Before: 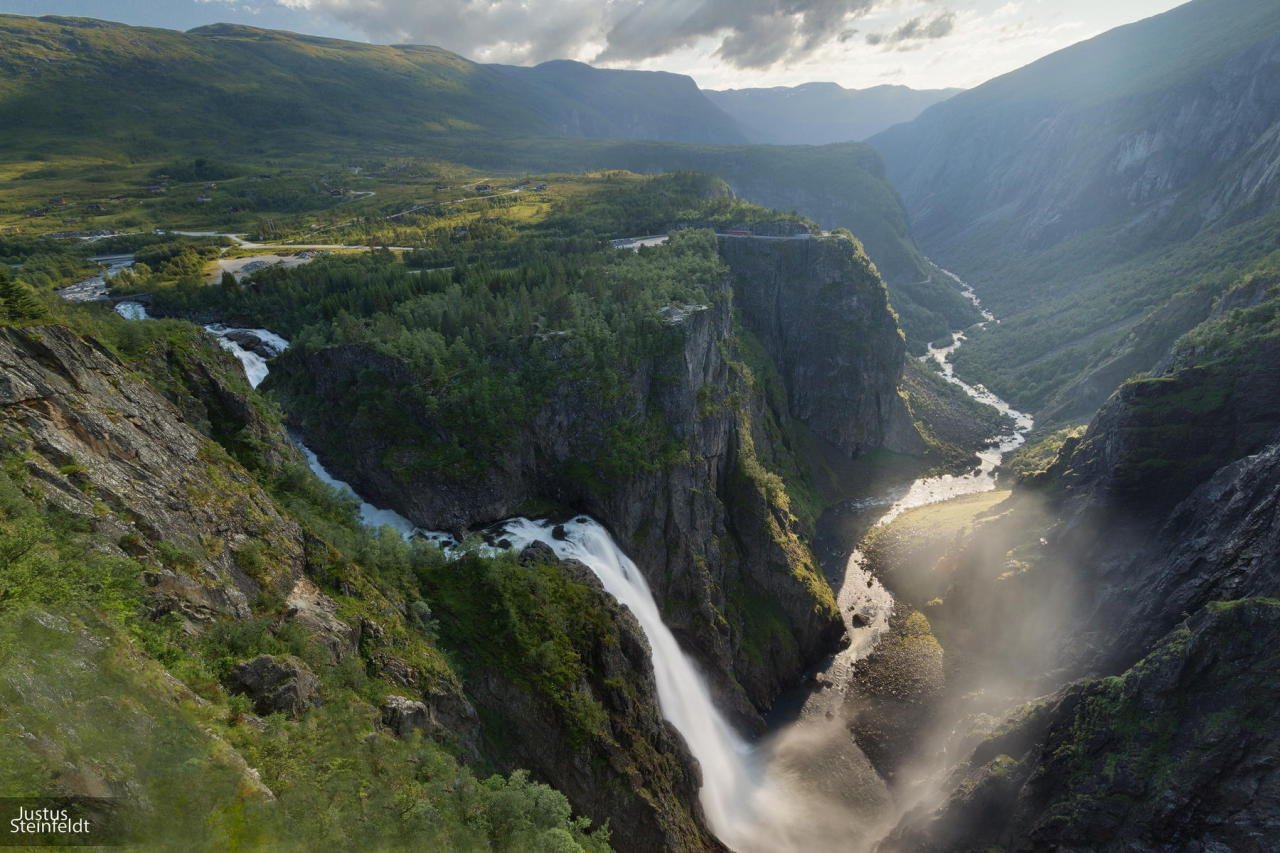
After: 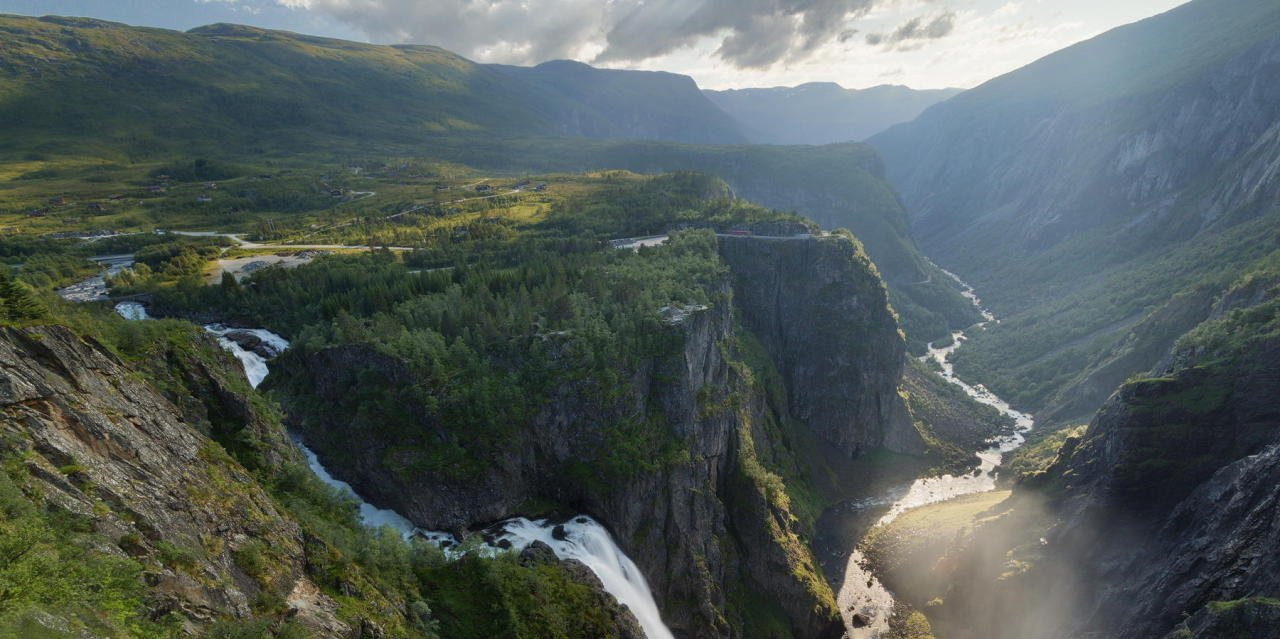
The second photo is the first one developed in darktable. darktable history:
crop: bottom 24.991%
